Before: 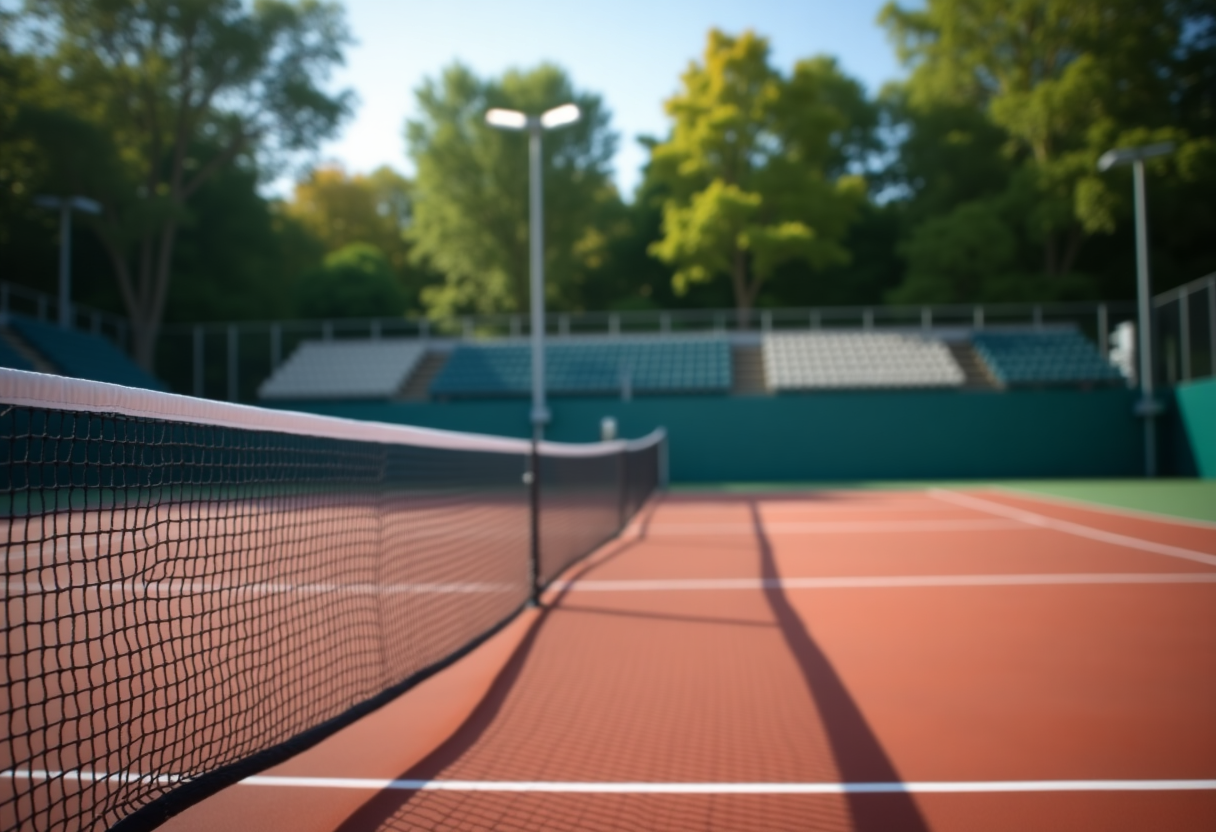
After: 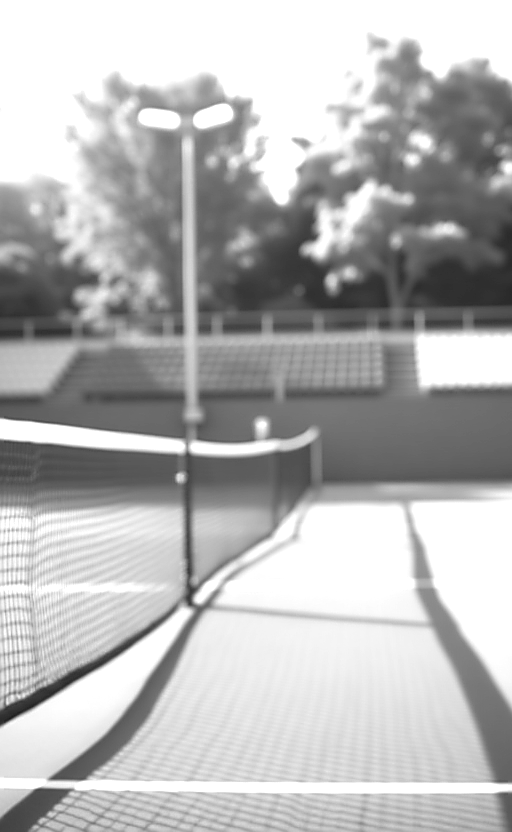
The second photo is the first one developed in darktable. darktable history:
sharpen: radius 1.4, amount 1.25, threshold 0.7
exposure: black level correction 0, exposure 1.55 EV, compensate exposure bias true, compensate highlight preservation false
crop: left 28.583%, right 29.231%
white balance: red 1.05, blue 1.072
monochrome: on, module defaults
